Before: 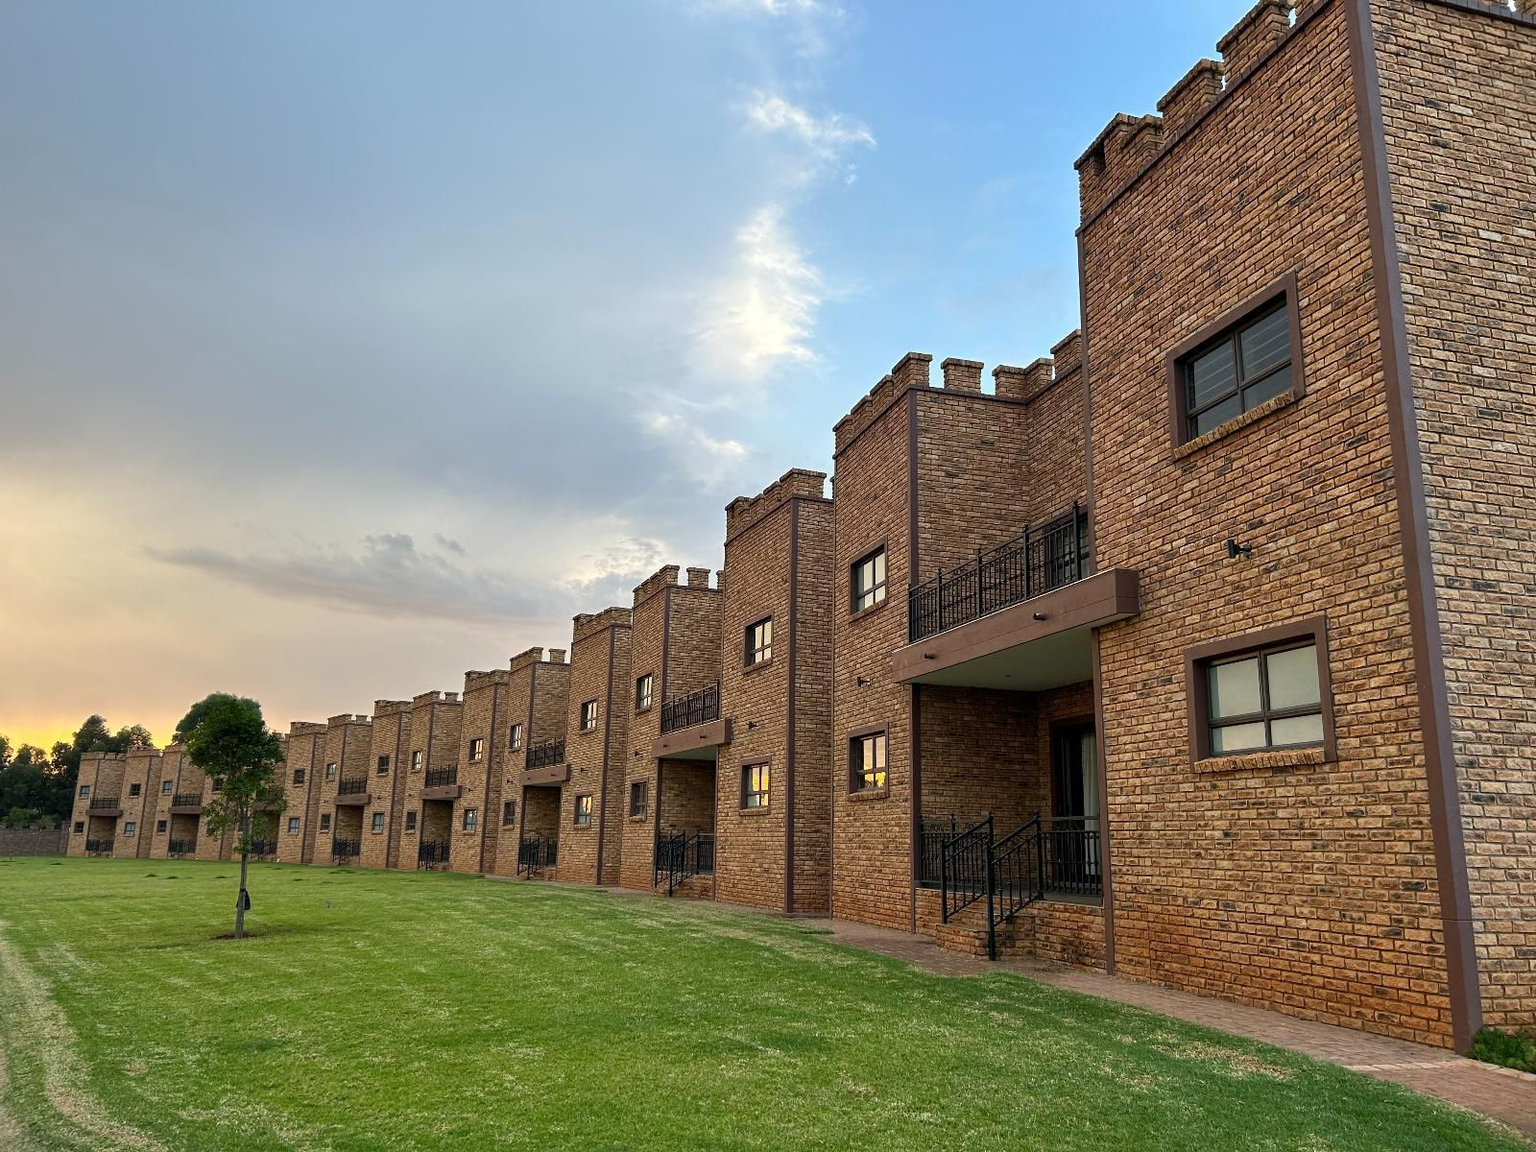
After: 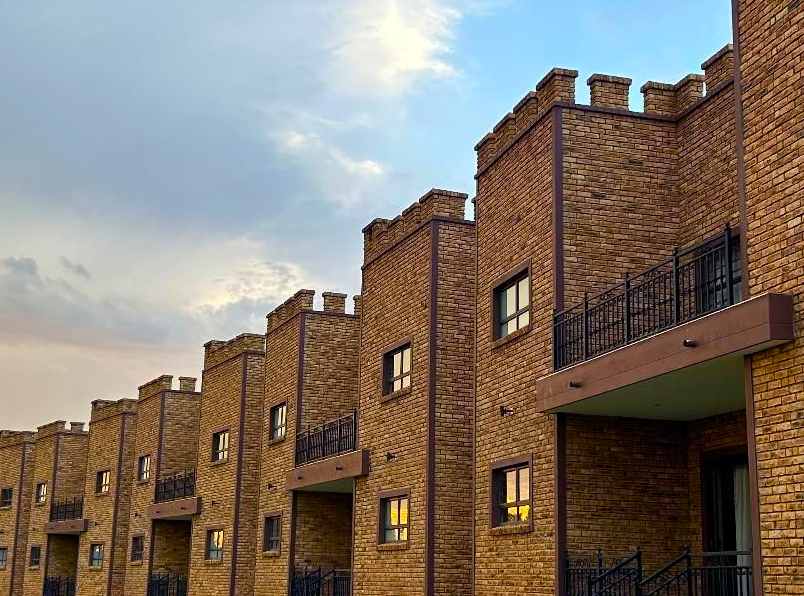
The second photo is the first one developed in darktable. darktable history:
crop: left 24.564%, top 24.963%, right 25.13%, bottom 25.367%
color balance rgb: shadows lift › luminance -21.846%, shadows lift › chroma 6.596%, shadows lift › hue 268.53°, perceptual saturation grading › global saturation 20%, perceptual saturation grading › highlights -25.062%, perceptual saturation grading › shadows 24.259%, global vibrance 41.366%
